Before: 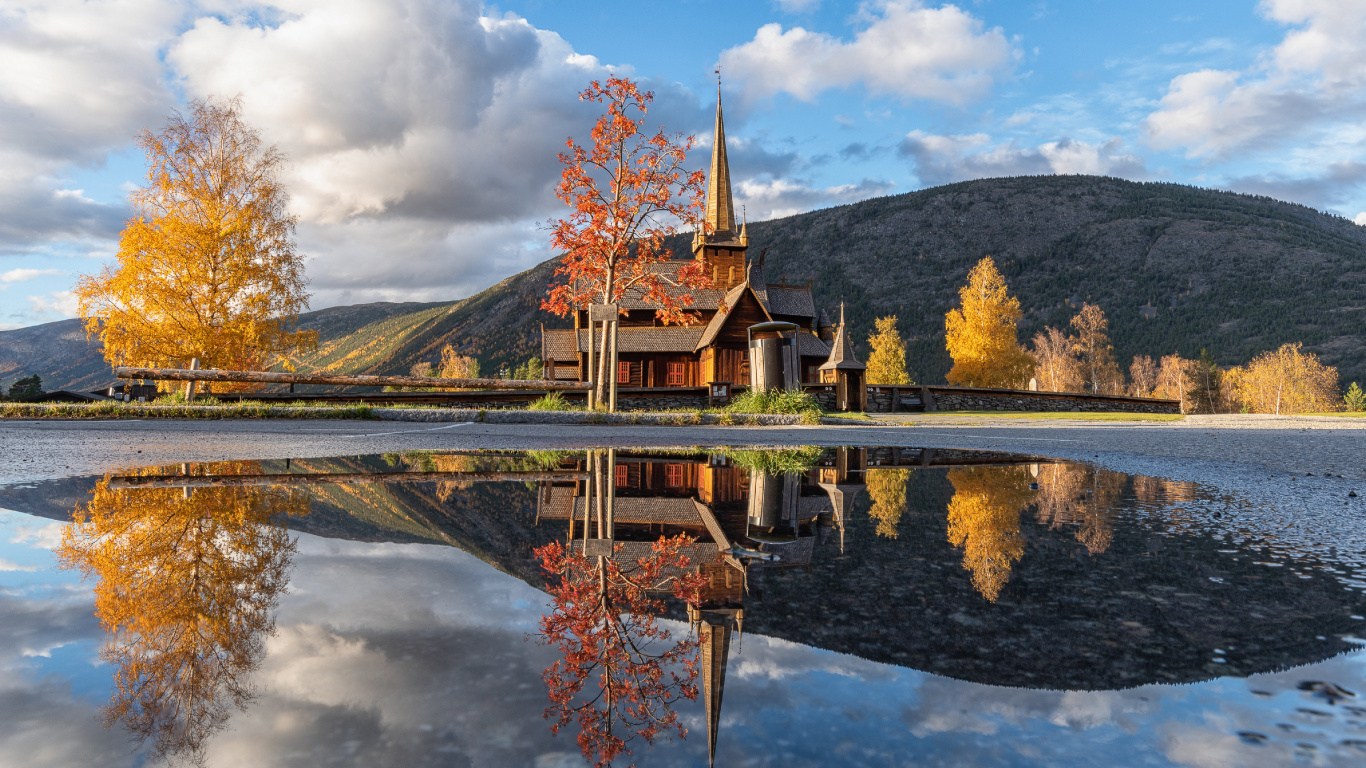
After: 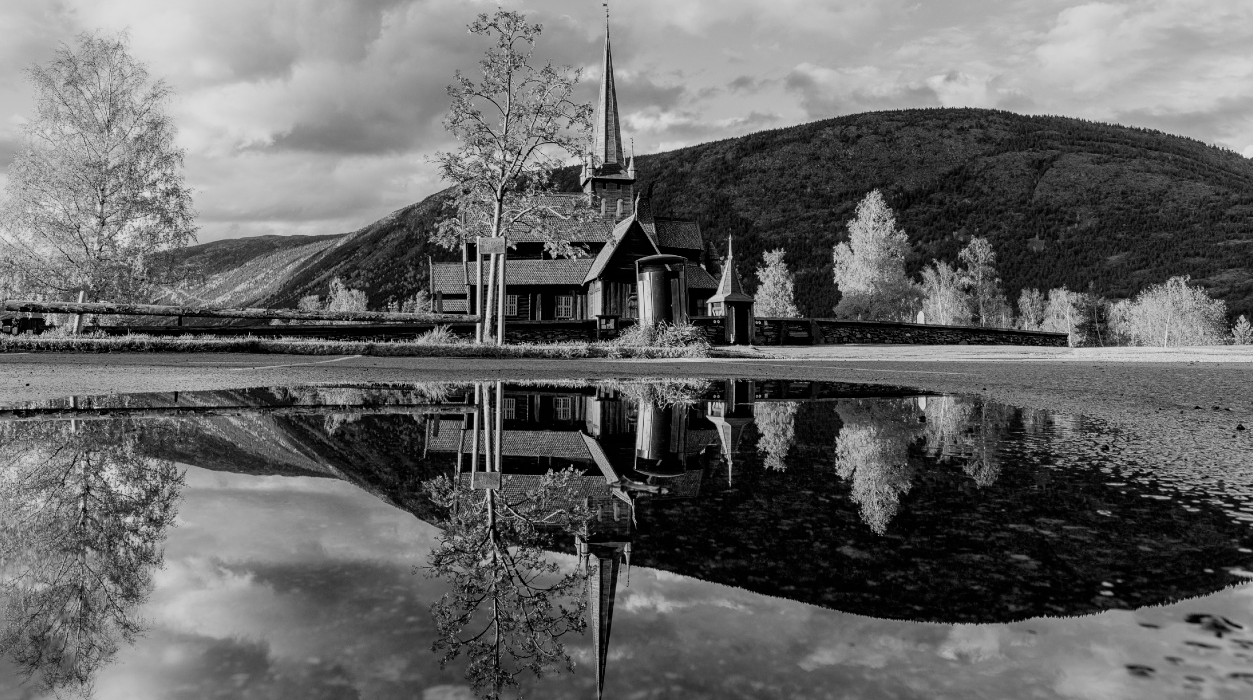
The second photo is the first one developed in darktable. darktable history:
crop and rotate: left 8.232%, top 8.767%
filmic rgb: black relative exposure -5.09 EV, white relative exposure 3.5 EV, hardness 3.18, contrast 1.185, highlights saturation mix -49.61%, add noise in highlights 0, preserve chrominance no, color science v3 (2019), use custom middle-gray values true, contrast in highlights soft
